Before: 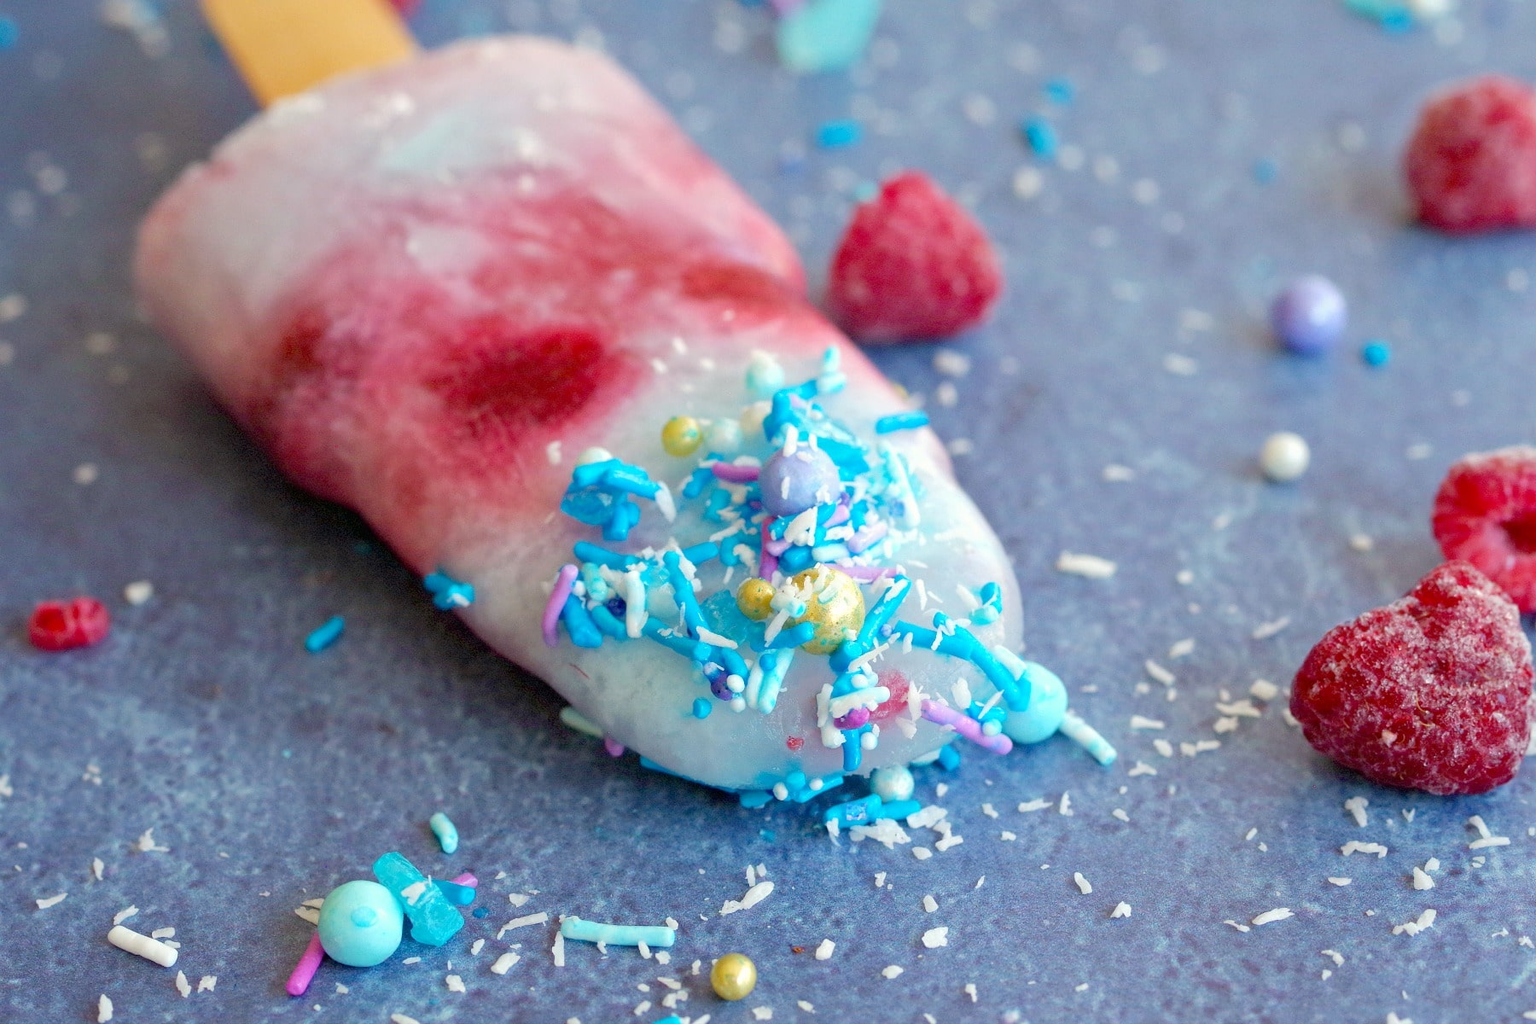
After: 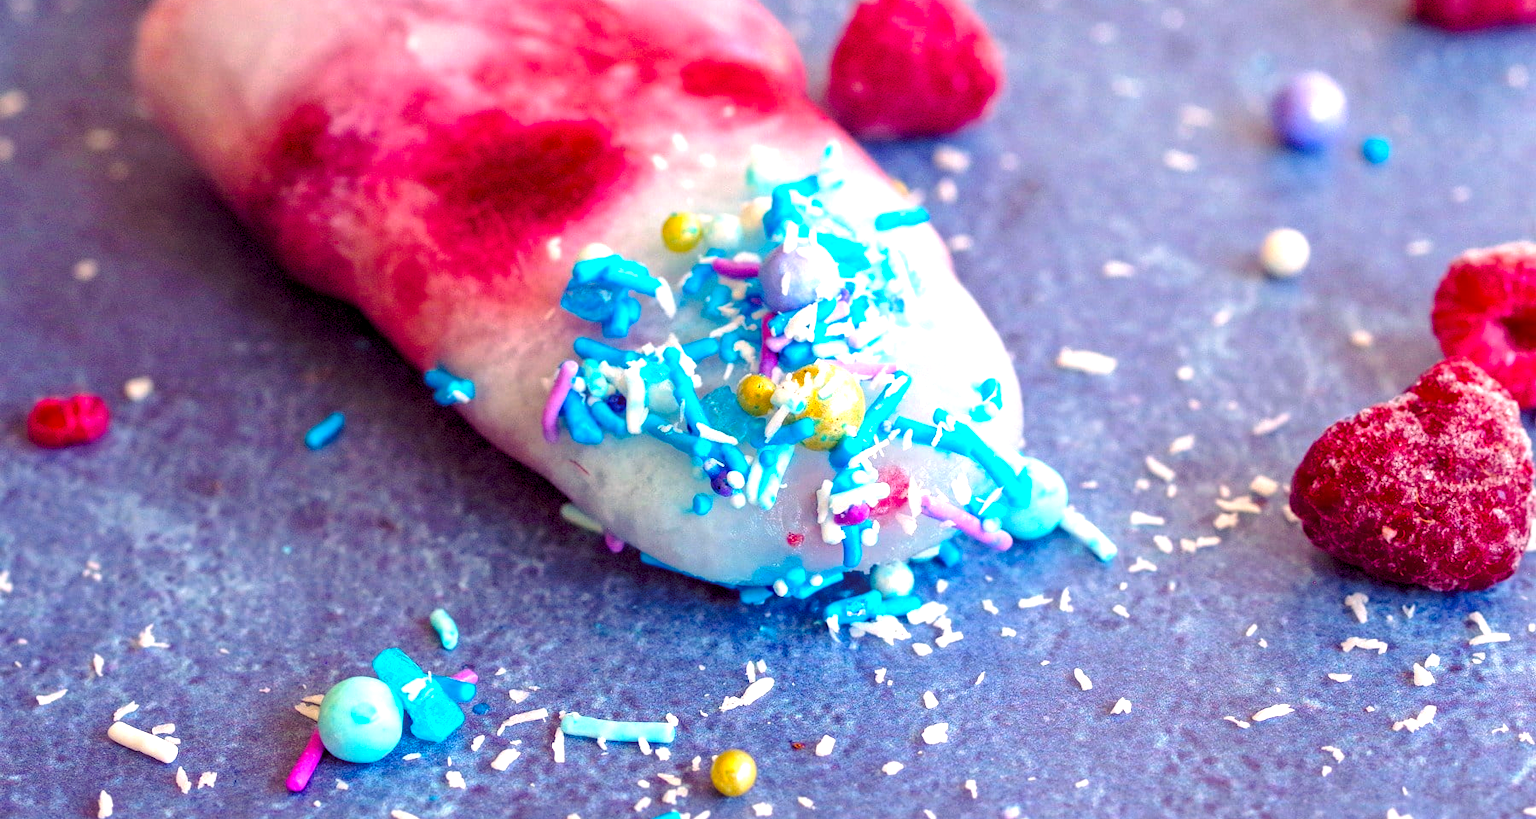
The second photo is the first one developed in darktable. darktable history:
crop and rotate: top 19.998%
color balance rgb: shadows lift › chroma 6.43%, shadows lift › hue 305.74°, highlights gain › chroma 2.43%, highlights gain › hue 35.74°, global offset › chroma 0.28%, global offset › hue 320.29°, linear chroma grading › global chroma 5.5%, perceptual saturation grading › global saturation 30%, contrast 5.15%
local contrast: on, module defaults
tone curve: curves: ch0 [(0, 0) (0.003, 0.002) (0.011, 0.009) (0.025, 0.02) (0.044, 0.035) (0.069, 0.055) (0.1, 0.08) (0.136, 0.109) (0.177, 0.142) (0.224, 0.179) (0.277, 0.222) (0.335, 0.268) (0.399, 0.329) (0.468, 0.409) (0.543, 0.495) (0.623, 0.579) (0.709, 0.669) (0.801, 0.767) (0.898, 0.885) (1, 1)], preserve colors none
exposure: black level correction 0, exposure 0.5 EV, compensate highlight preservation false
